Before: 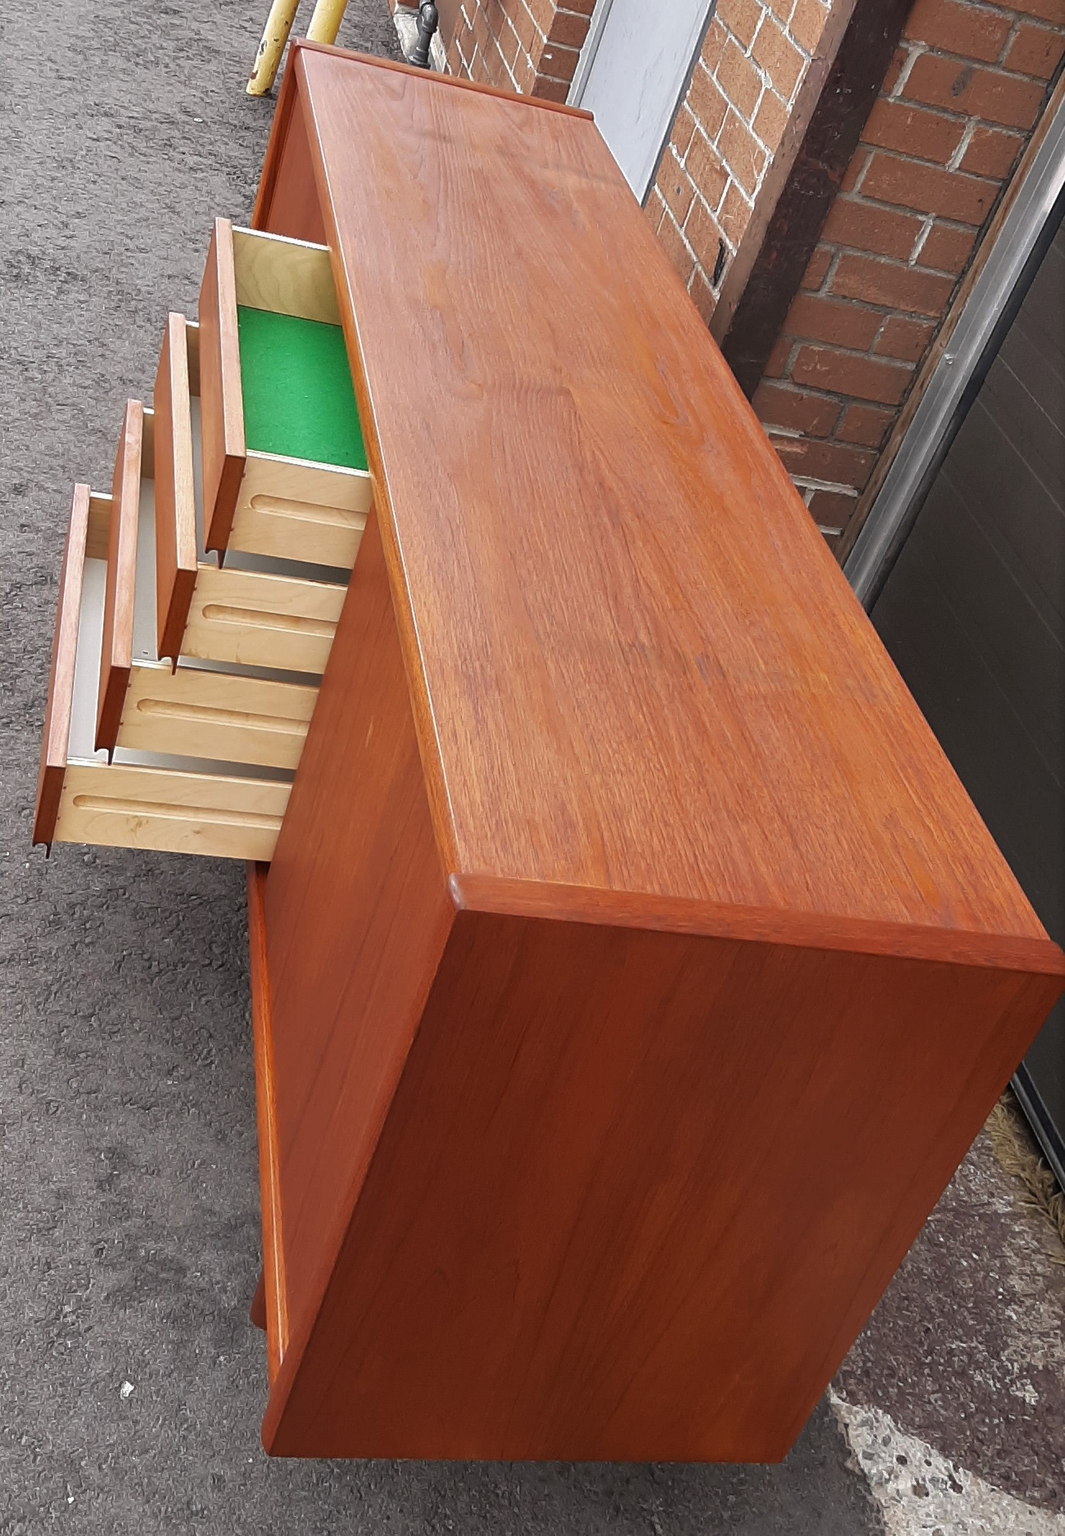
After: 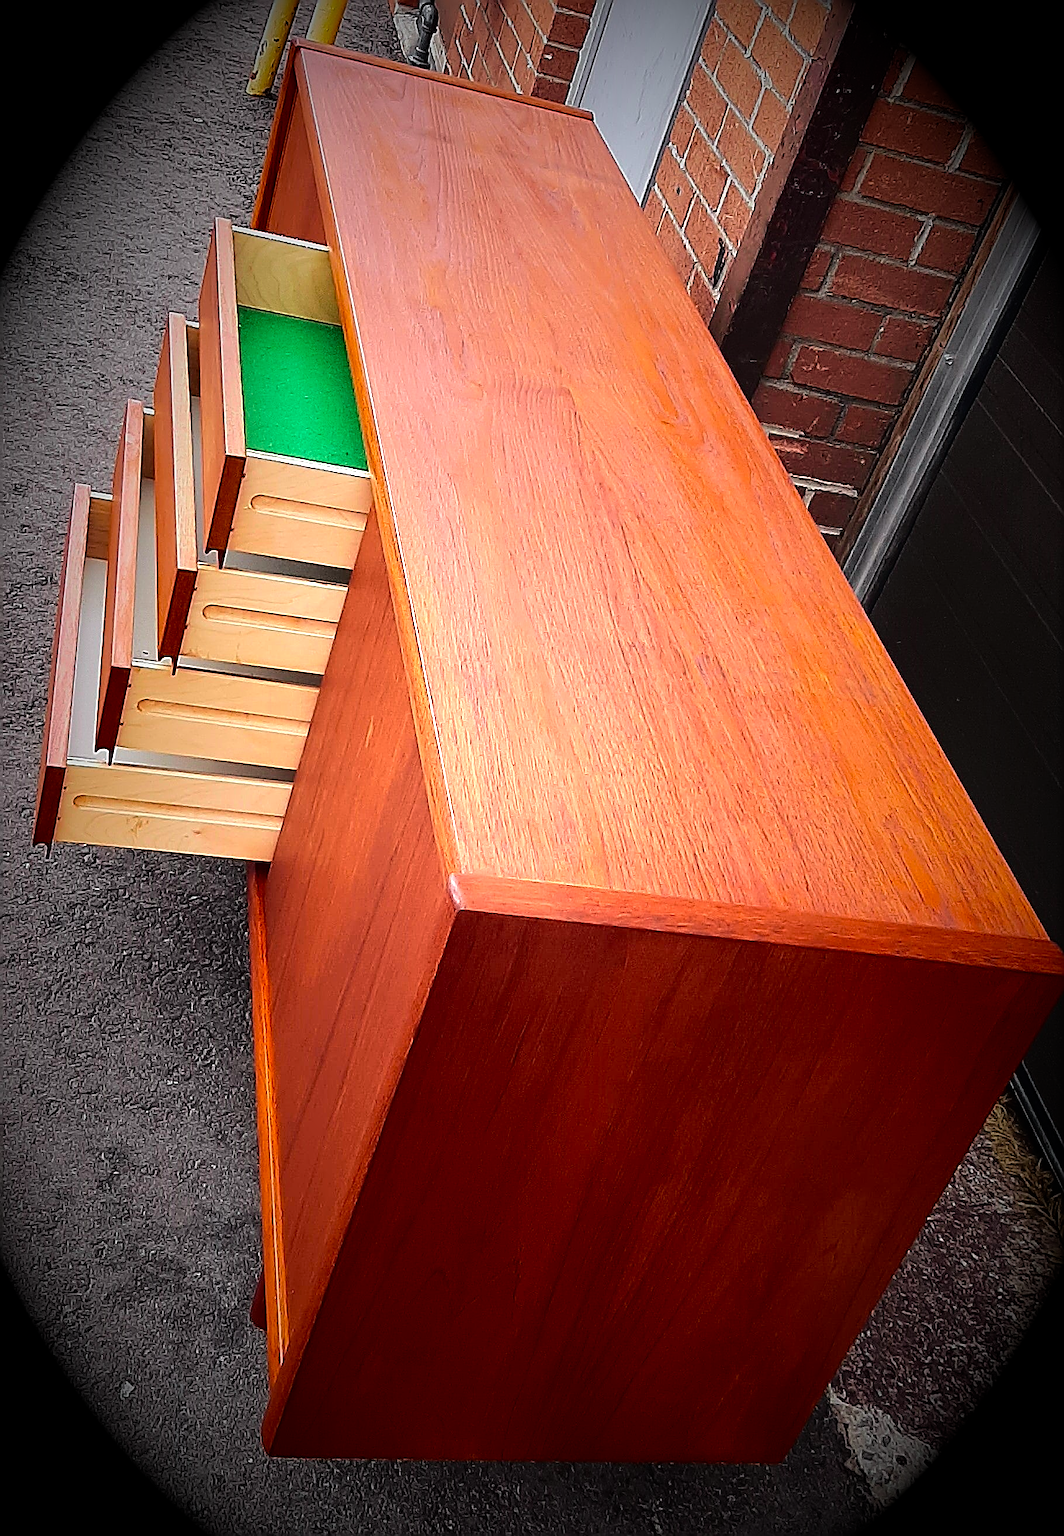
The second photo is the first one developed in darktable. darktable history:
exposure: black level correction 0.005, exposure 0.417 EV, compensate highlight preservation false
sharpen: amount 2
tone equalizer: -8 EV -1.08 EV, -7 EV -1.01 EV, -6 EV -0.867 EV, -5 EV -0.578 EV, -3 EV 0.578 EV, -2 EV 0.867 EV, -1 EV 1.01 EV, +0 EV 1.08 EV, edges refinement/feathering 500, mask exposure compensation -1.57 EV, preserve details no
vignetting: fall-off start 15.9%, fall-off radius 100%, brightness -1, saturation 0.5, width/height ratio 0.719
tone curve: curves: ch0 [(0, 0.025) (0.15, 0.143) (0.452, 0.486) (0.751, 0.788) (1, 0.961)]; ch1 [(0, 0) (0.416, 0.4) (0.476, 0.469) (0.497, 0.494) (0.546, 0.571) (0.566, 0.607) (0.62, 0.657) (1, 1)]; ch2 [(0, 0) (0.386, 0.397) (0.505, 0.498) (0.547, 0.546) (0.579, 0.58) (1, 1)], color space Lab, independent channels, preserve colors none
